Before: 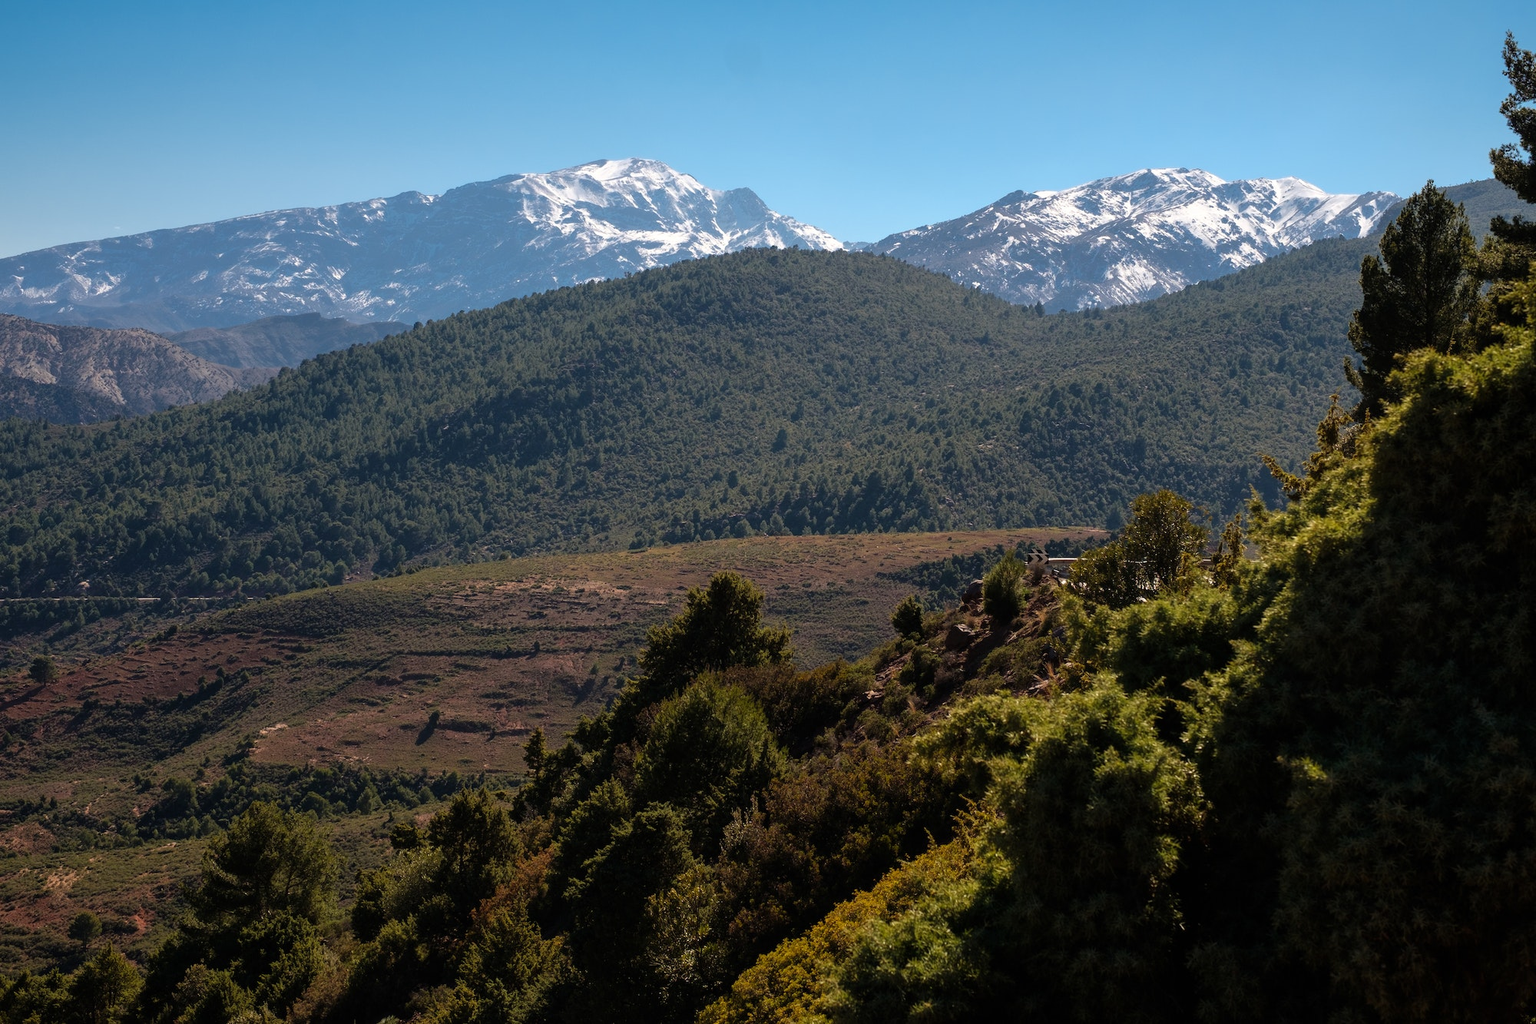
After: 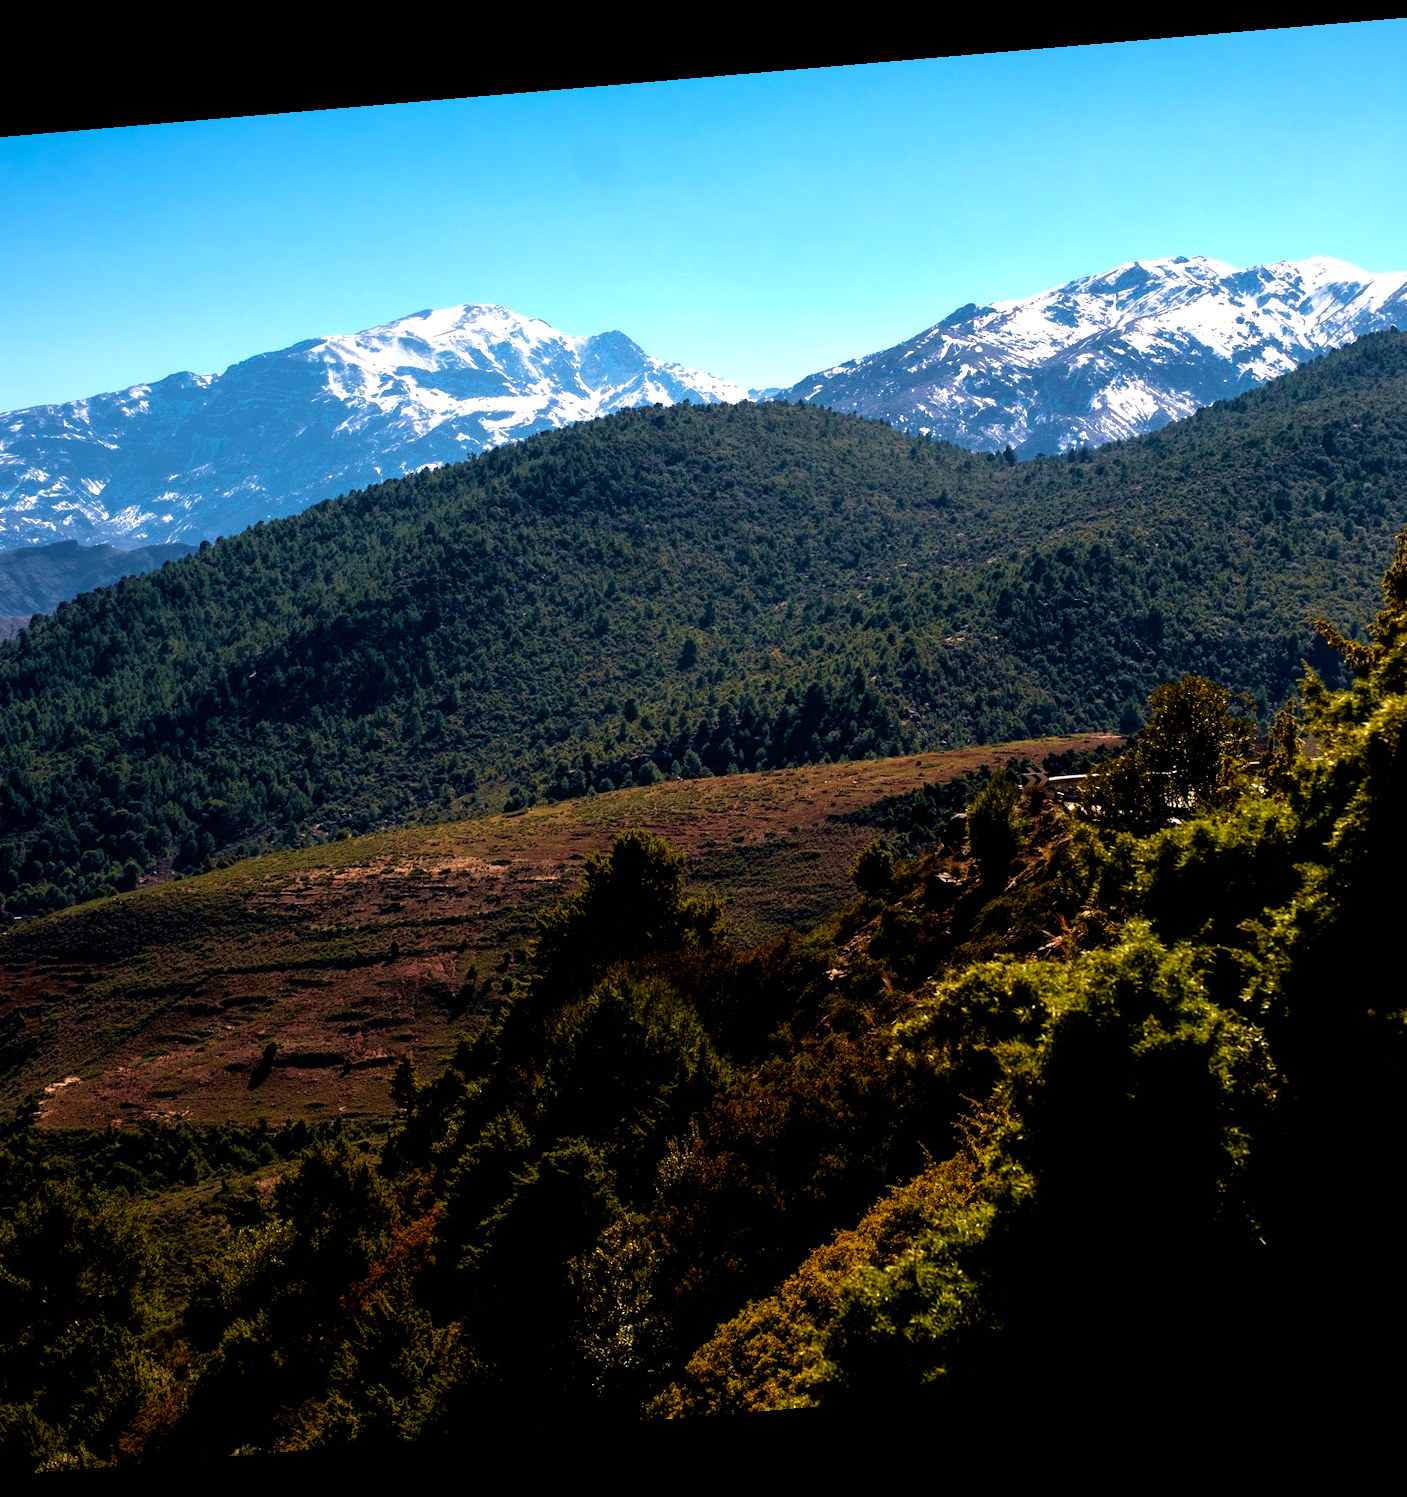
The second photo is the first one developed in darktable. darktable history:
rotate and perspective: rotation -4.86°, automatic cropping off
velvia: strength 45%
crop and rotate: left 17.732%, right 15.423%
filmic rgb: black relative exposure -8.2 EV, white relative exposure 2.2 EV, threshold 3 EV, hardness 7.11, latitude 85.74%, contrast 1.696, highlights saturation mix -4%, shadows ↔ highlights balance -2.69%, preserve chrominance no, color science v5 (2021), contrast in shadows safe, contrast in highlights safe, enable highlight reconstruction true
